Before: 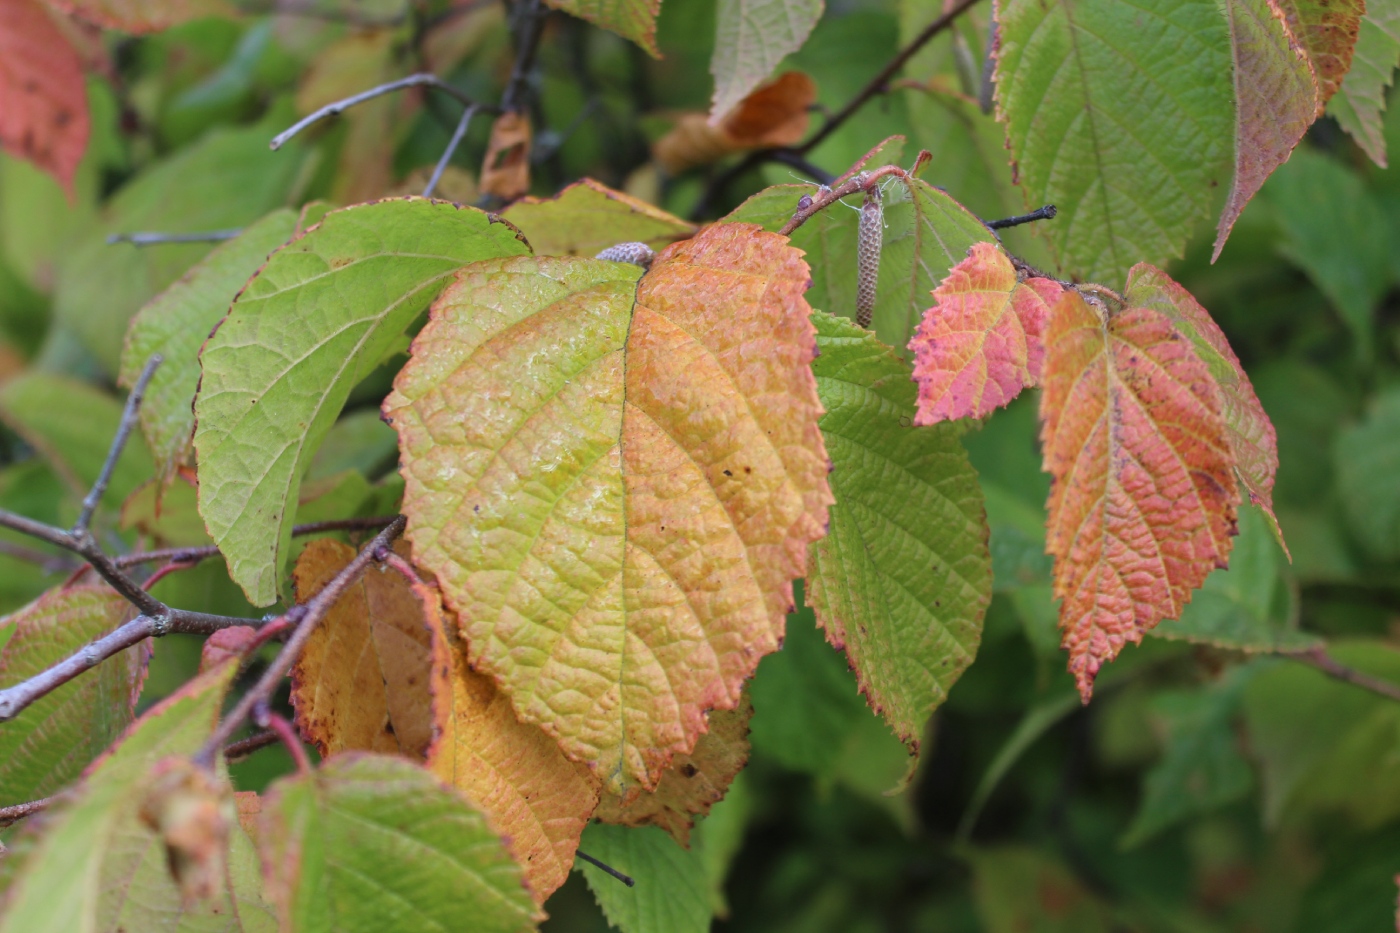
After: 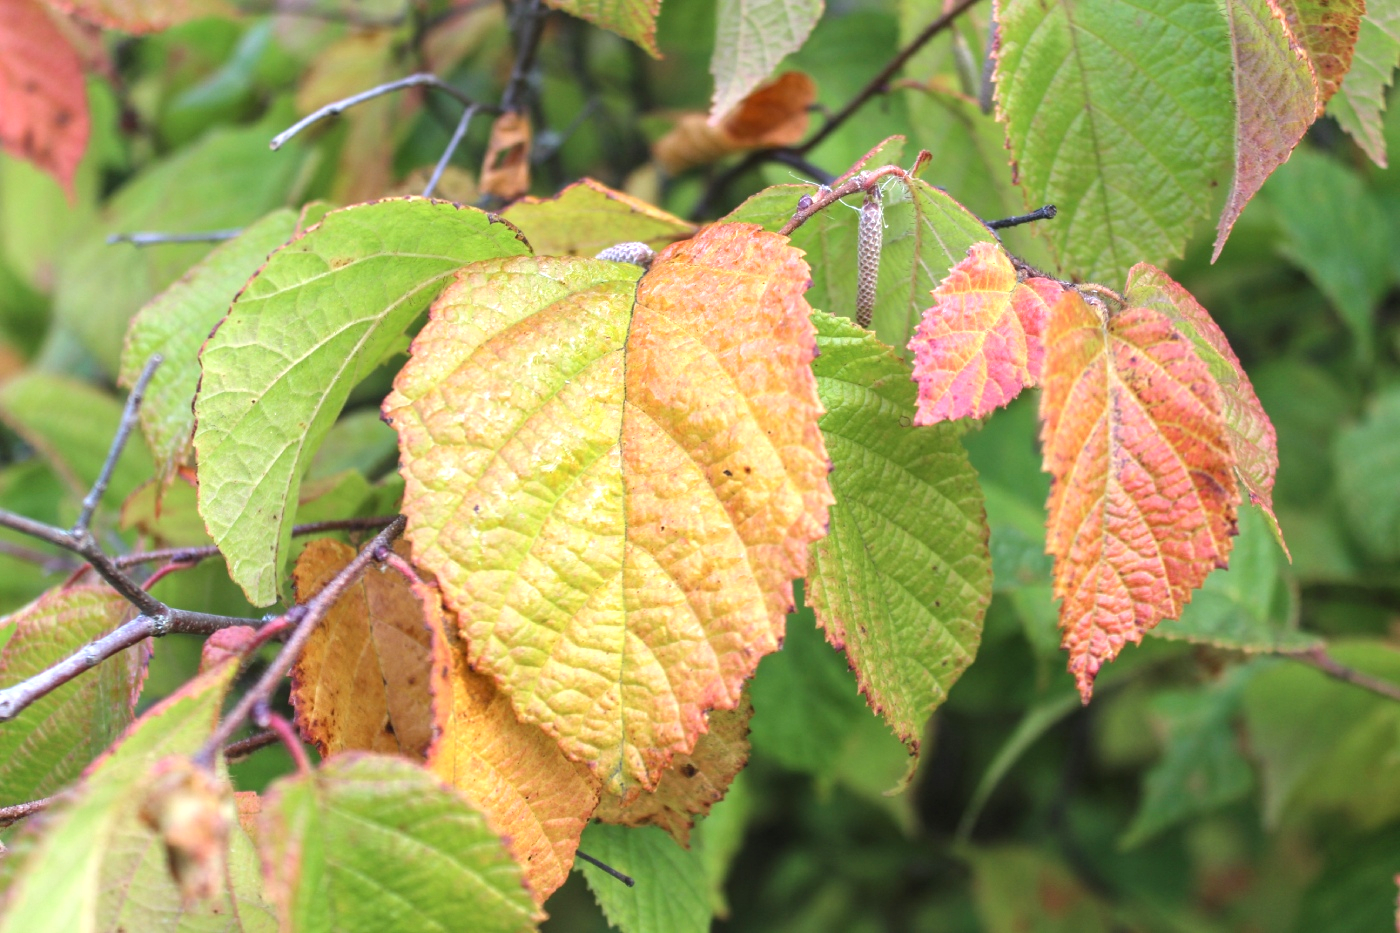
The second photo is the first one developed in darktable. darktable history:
exposure: black level correction 0, exposure 0.893 EV, compensate exposure bias true, compensate highlight preservation false
local contrast: detail 114%
